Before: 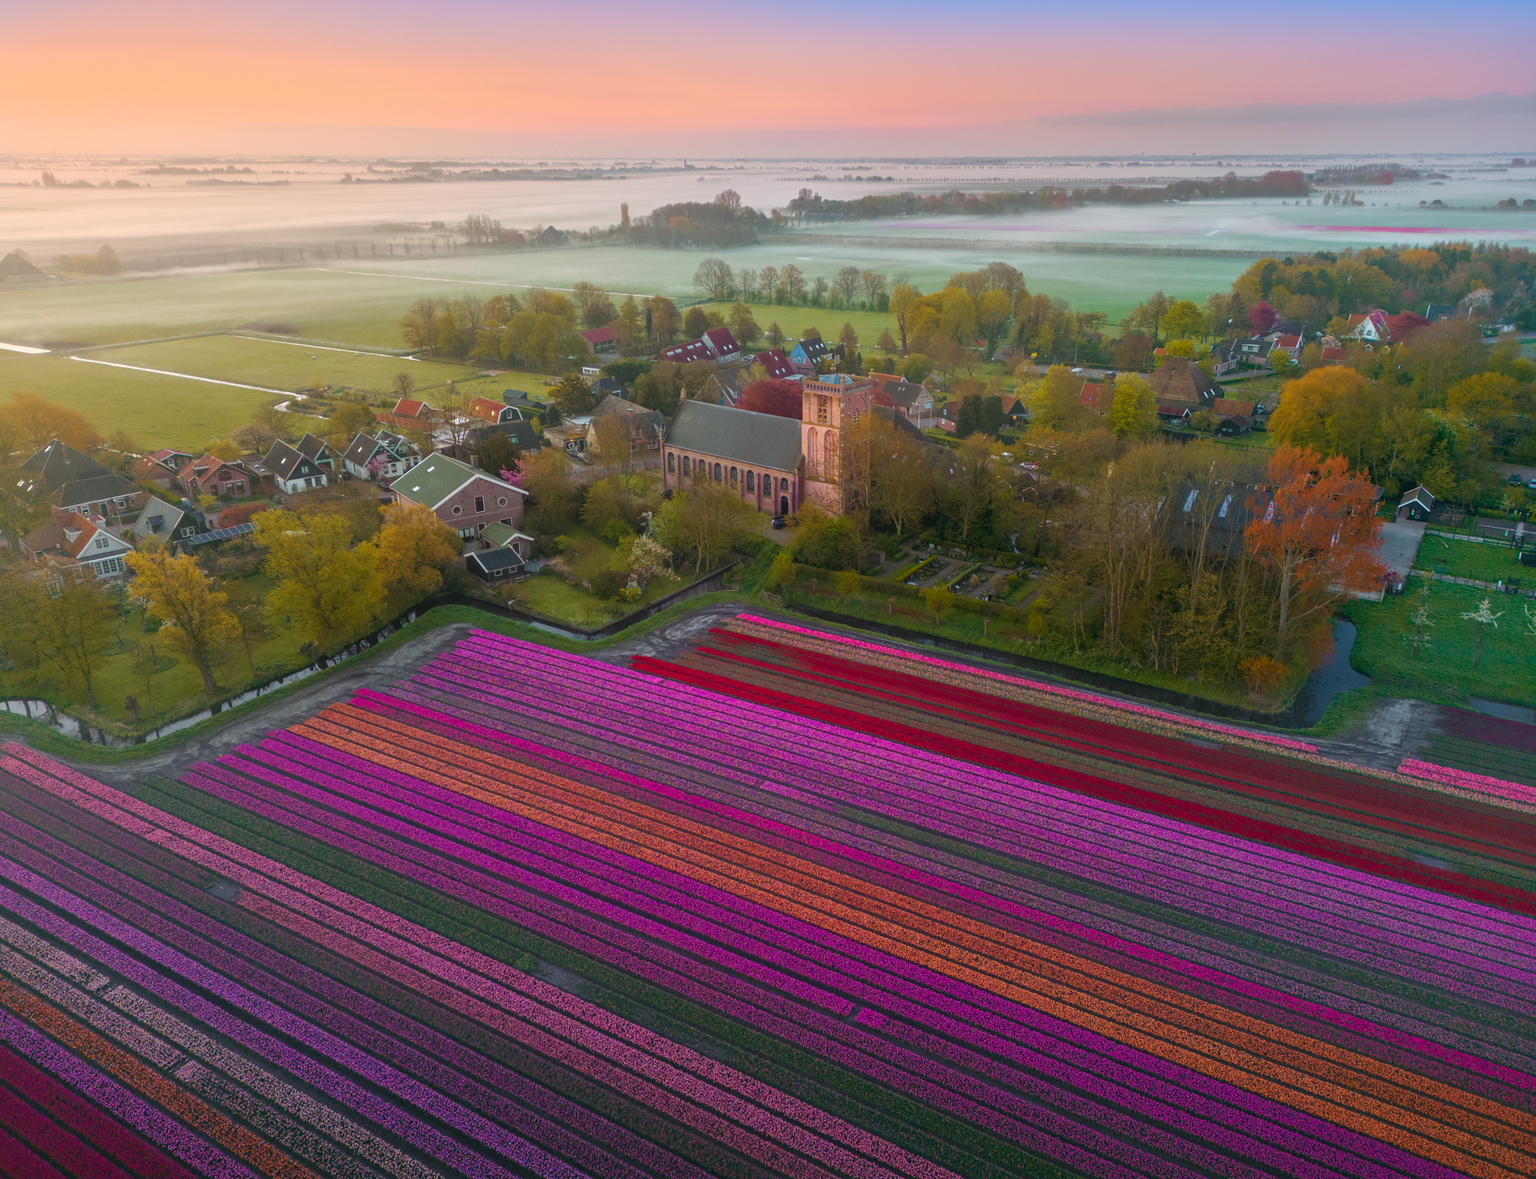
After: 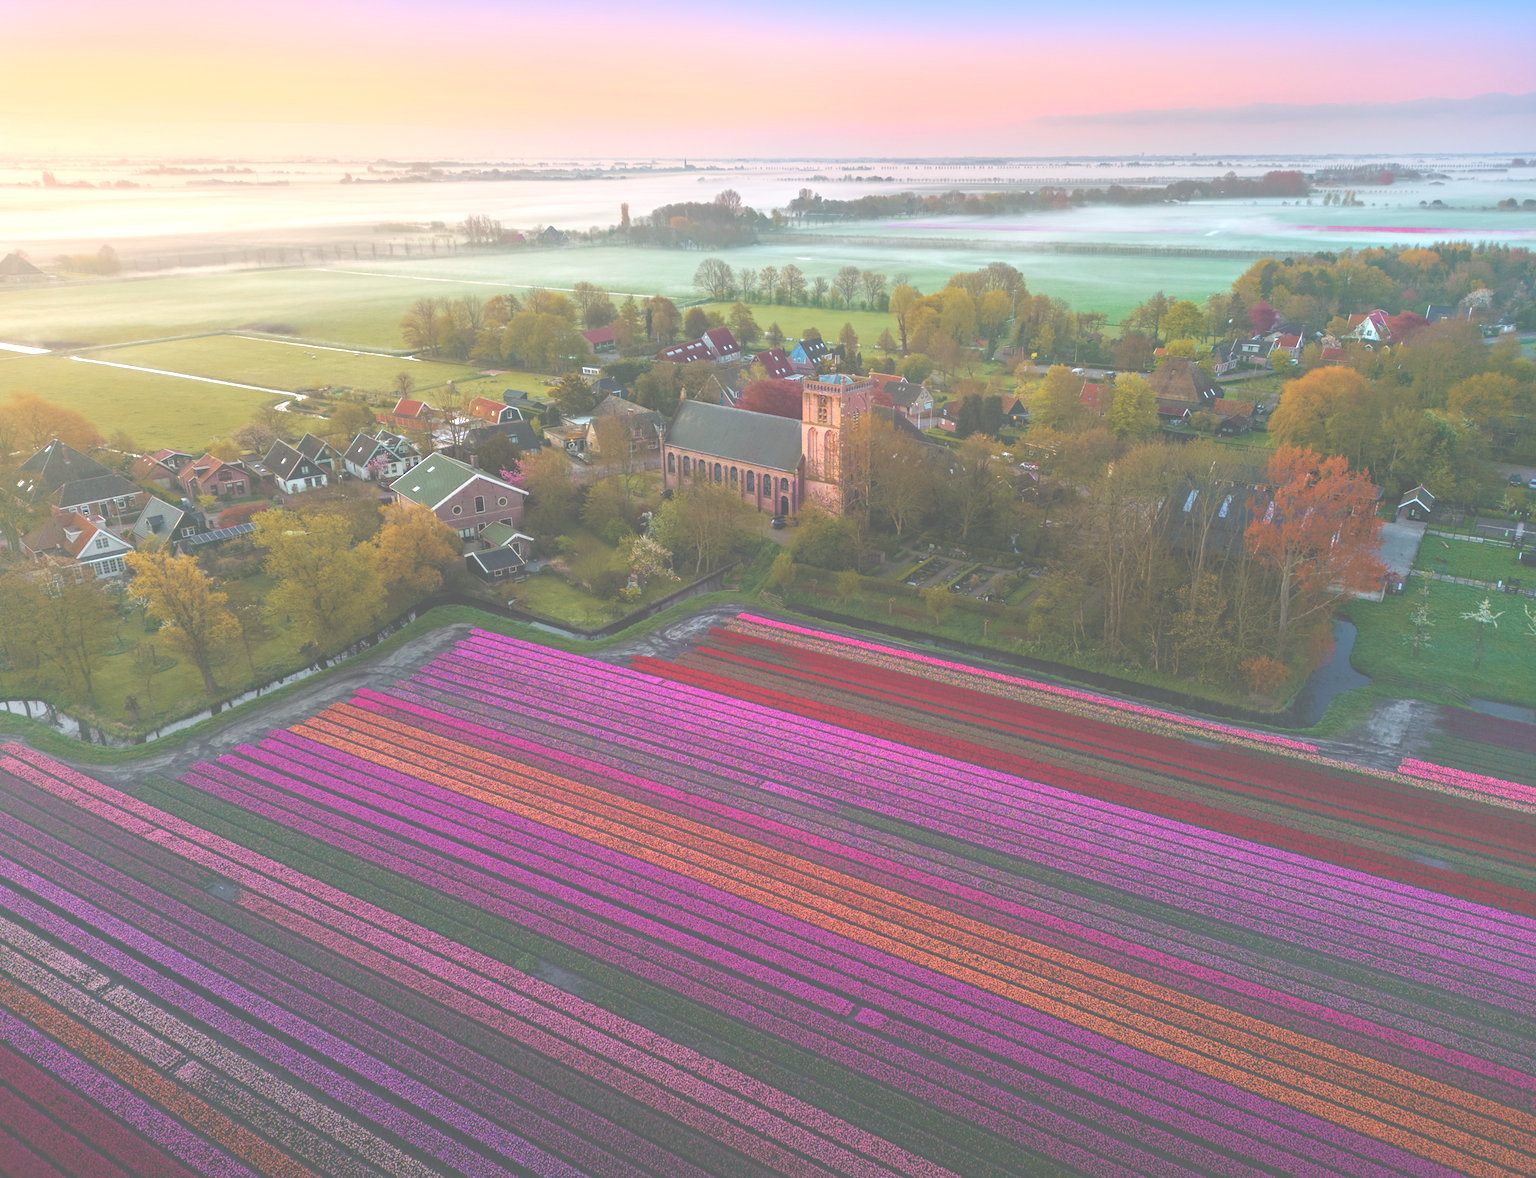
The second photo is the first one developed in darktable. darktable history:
exposure: black level correction -0.07, exposure 0.502 EV, compensate highlight preservation false
shadows and highlights: shadows -12.99, white point adjustment 4.11, highlights 28.47
color calibration: illuminant same as pipeline (D50), adaptation XYZ, x 0.345, y 0.357, temperature 5008.02 K, saturation algorithm version 1 (2020)
haze removal: compatibility mode true
